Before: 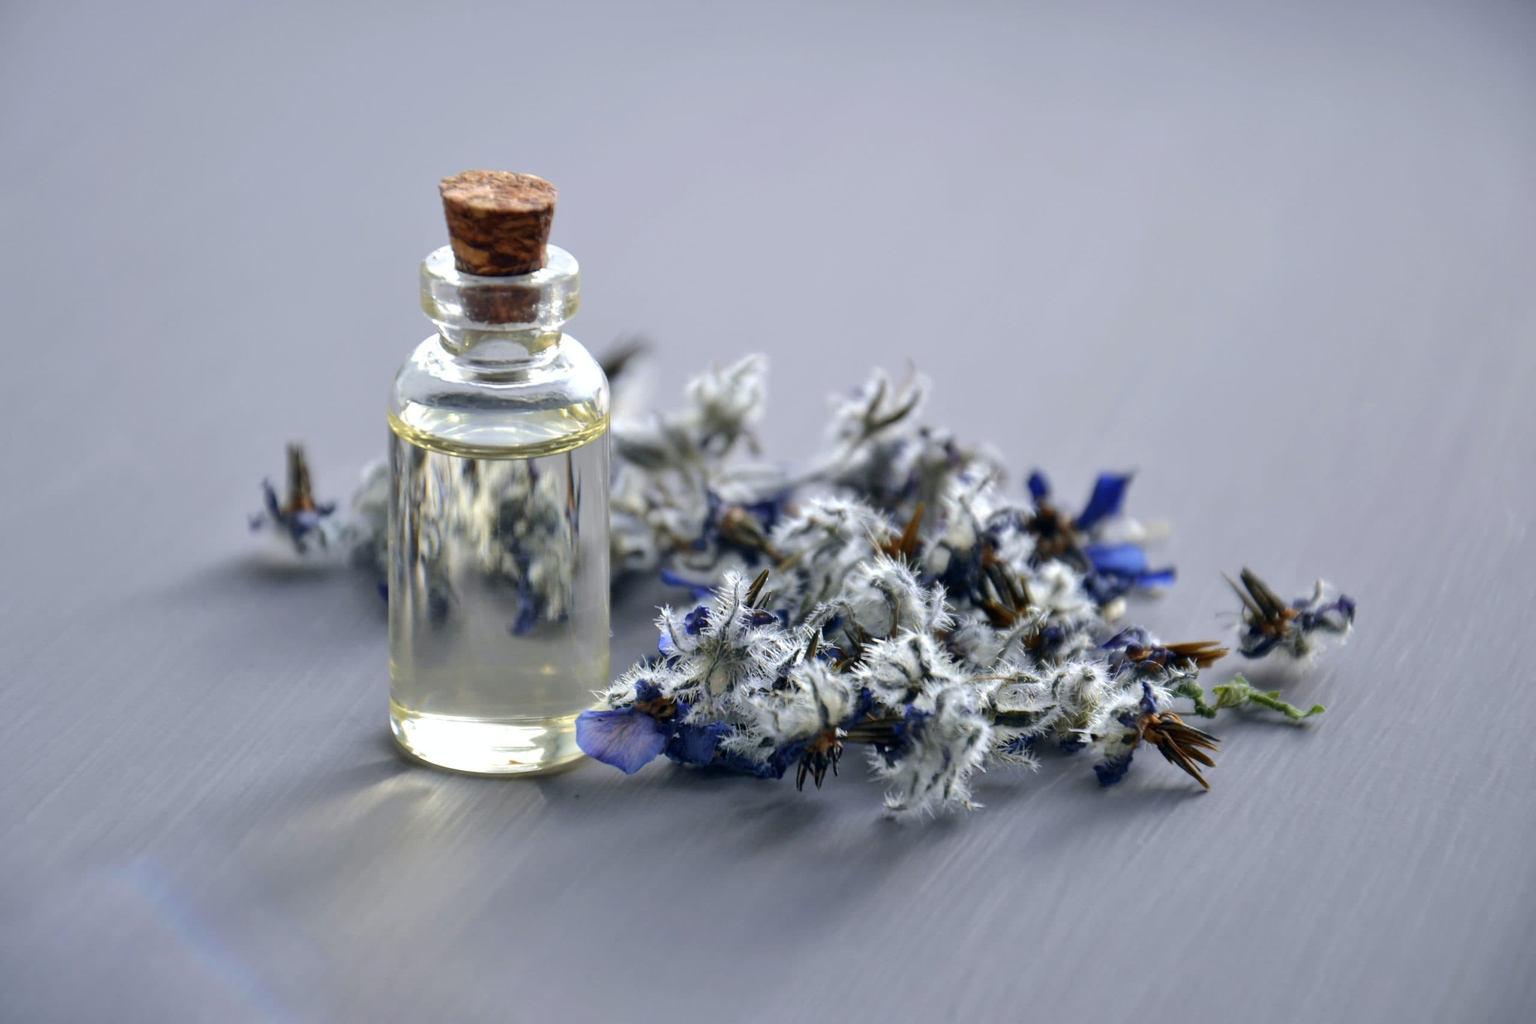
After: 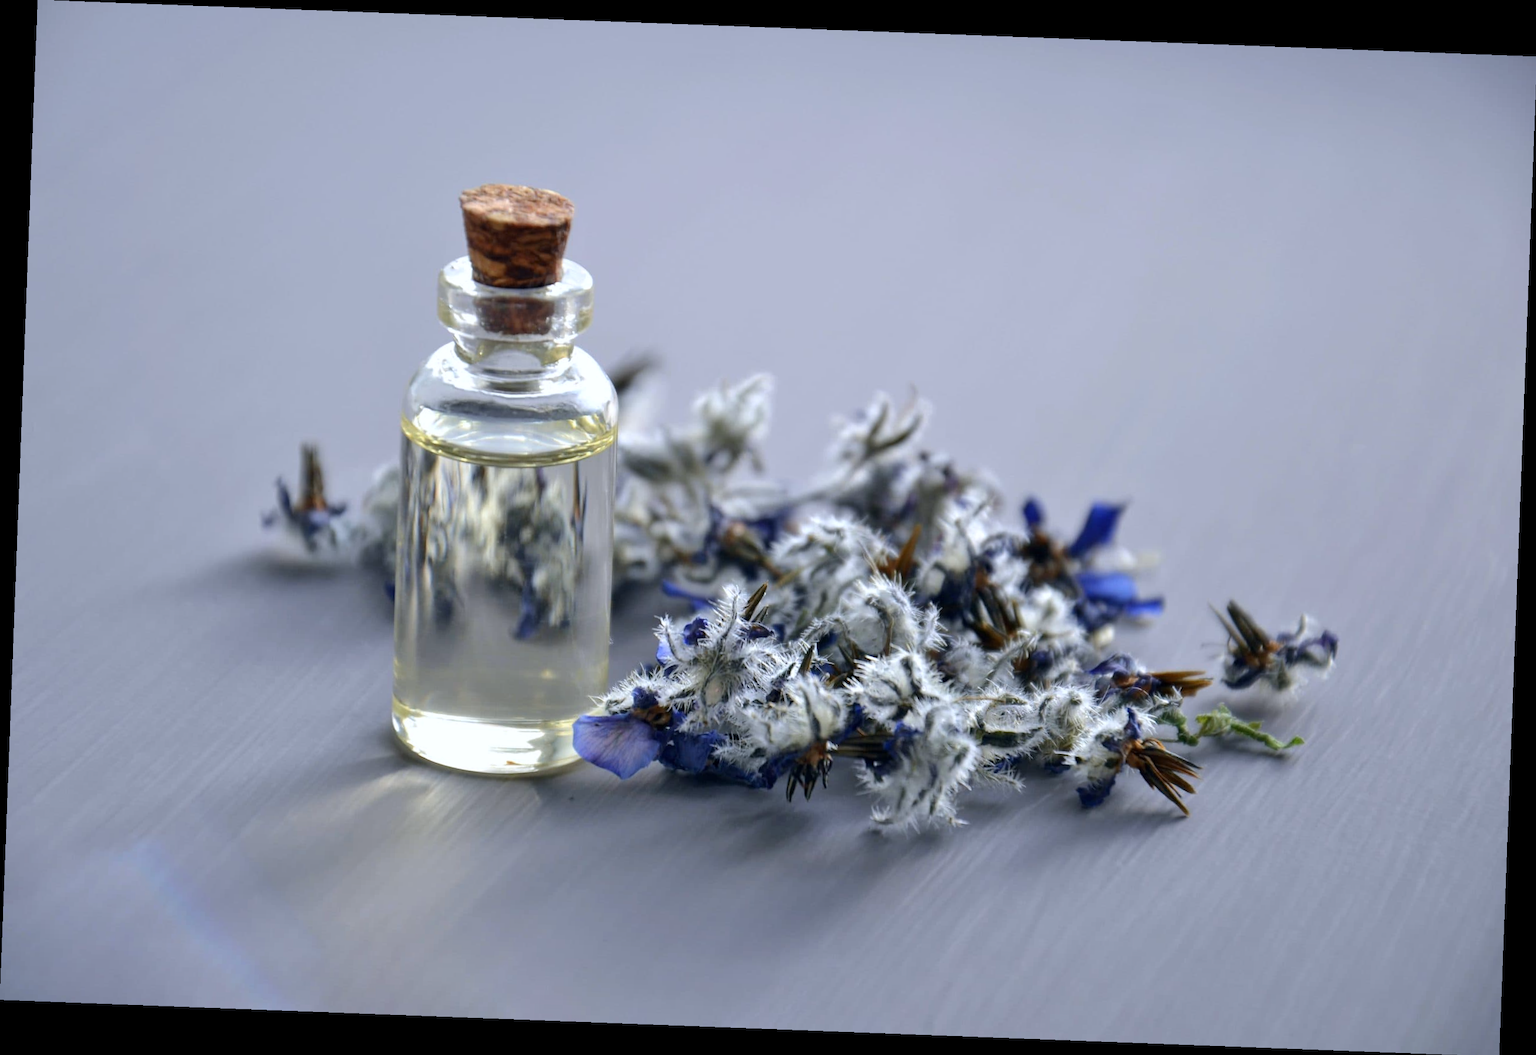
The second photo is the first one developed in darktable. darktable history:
white balance: red 0.983, blue 1.036
rotate and perspective: rotation 2.17°, automatic cropping off
